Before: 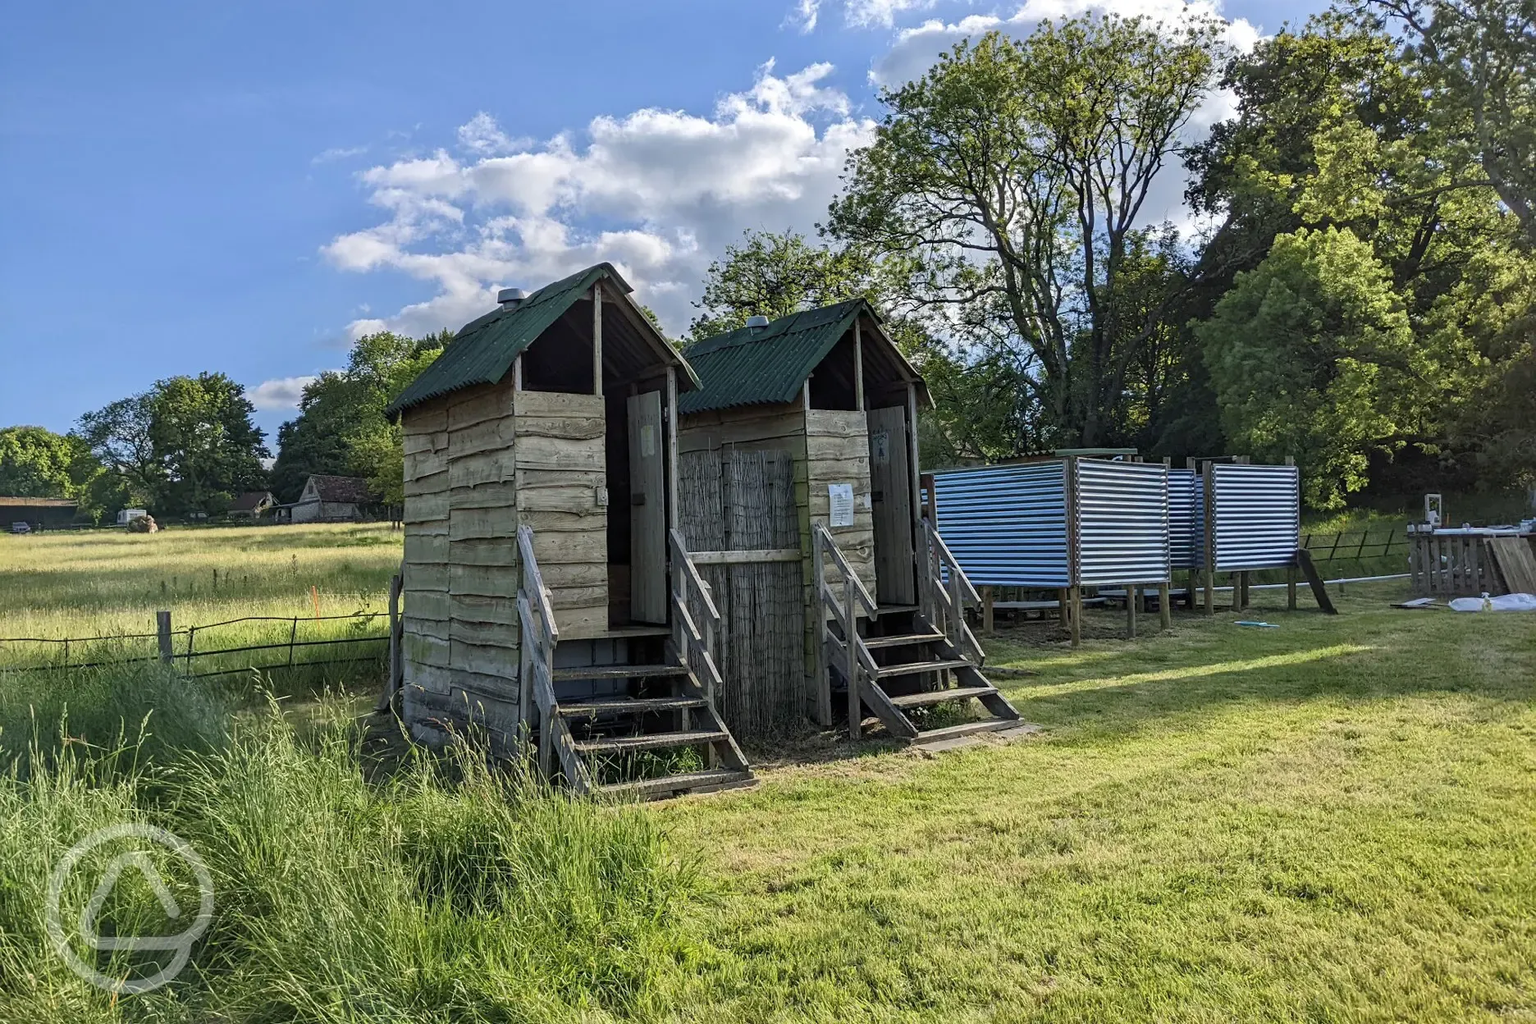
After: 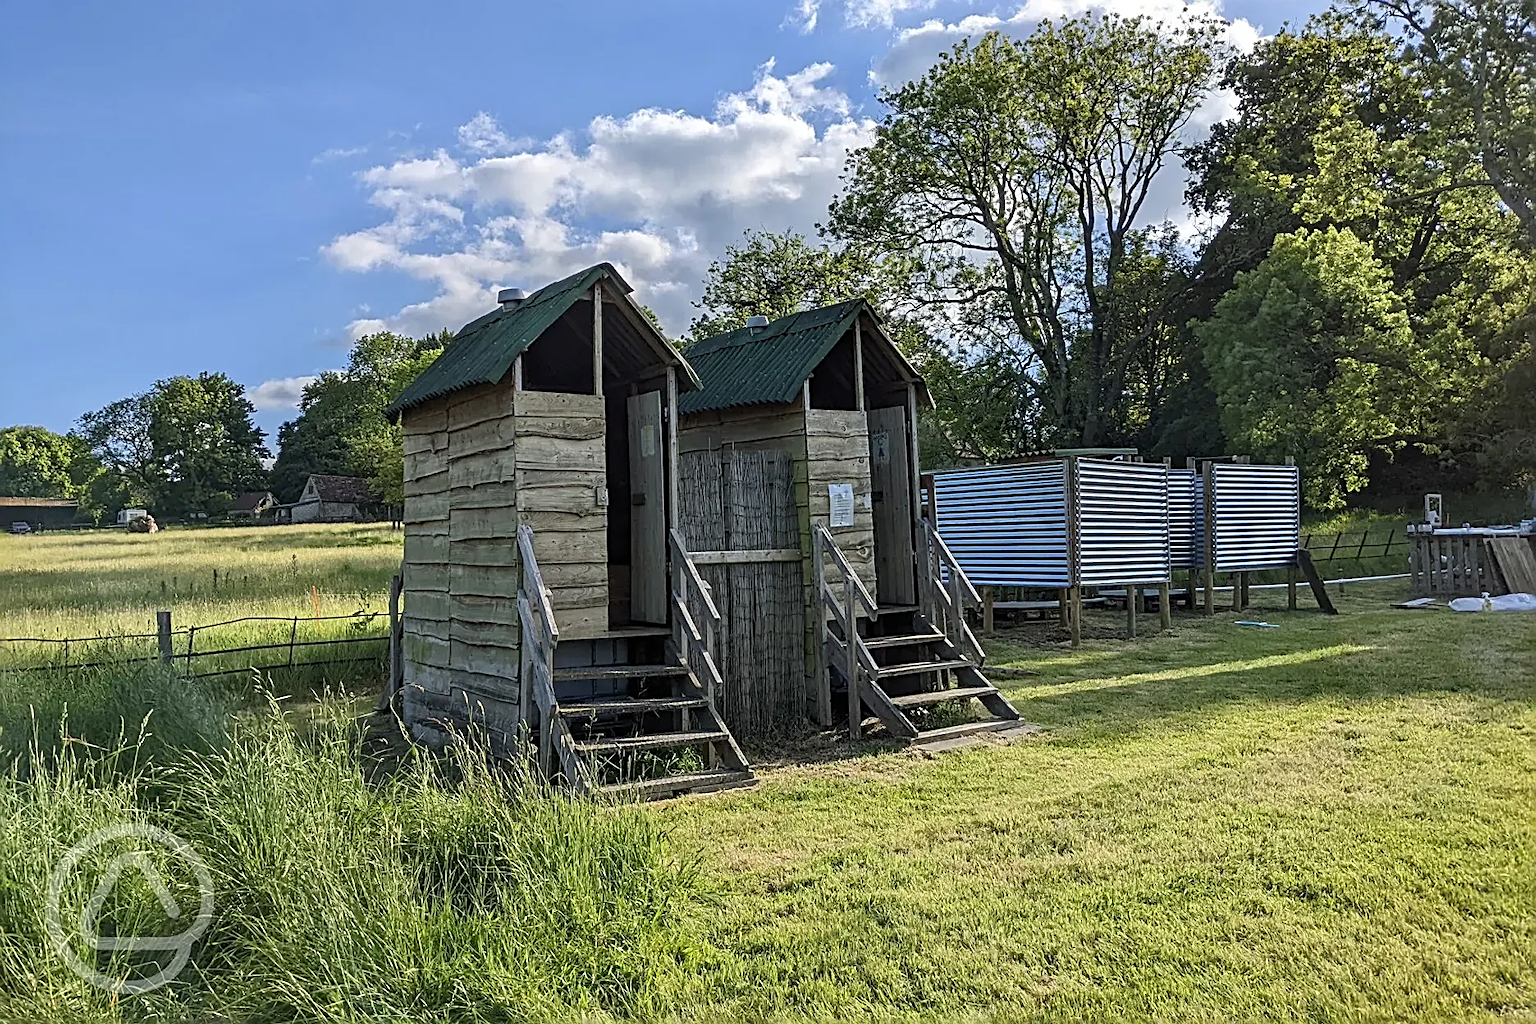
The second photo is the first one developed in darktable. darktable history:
sharpen: radius 2.549, amount 0.645
